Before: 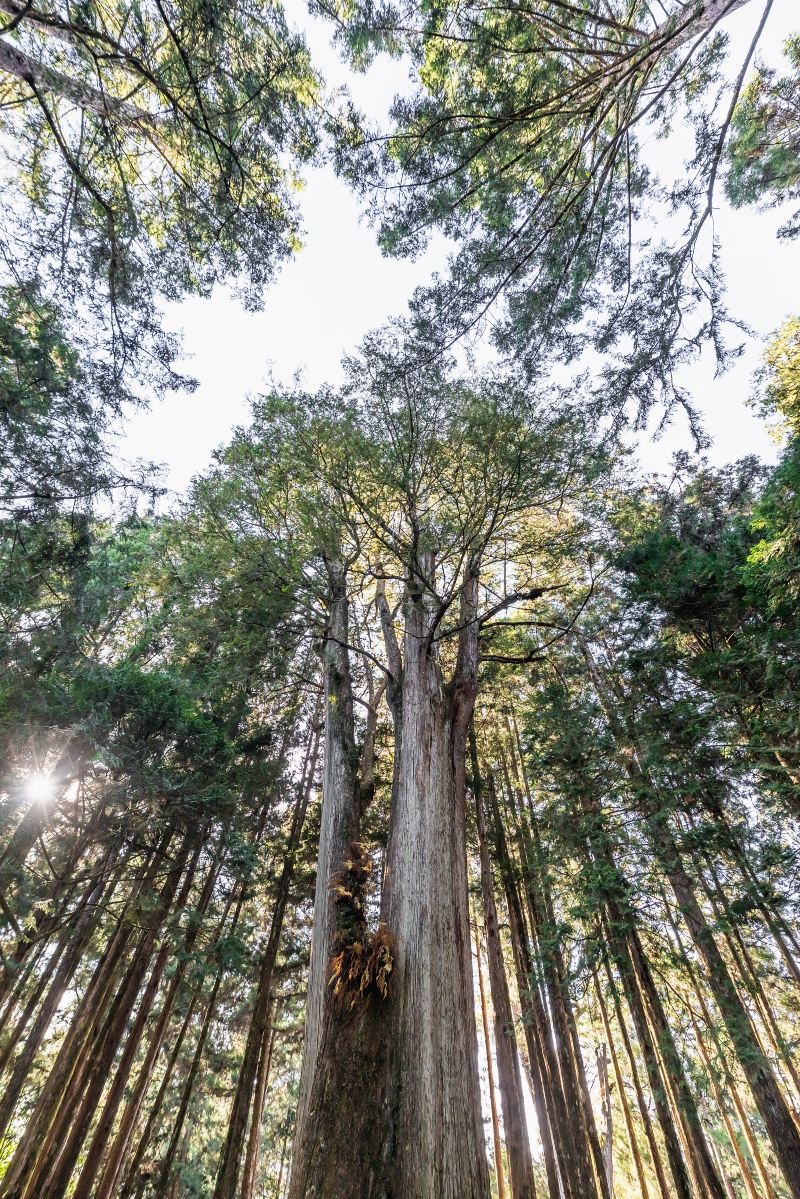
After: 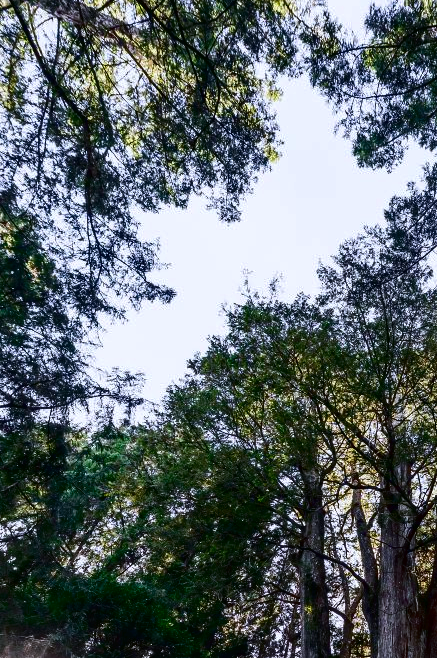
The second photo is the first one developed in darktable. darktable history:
contrast brightness saturation: contrast 0.09, brightness -0.59, saturation 0.17
tone curve: curves: ch0 [(0, 0) (0.003, 0.013) (0.011, 0.017) (0.025, 0.028) (0.044, 0.049) (0.069, 0.07) (0.1, 0.103) (0.136, 0.143) (0.177, 0.186) (0.224, 0.232) (0.277, 0.282) (0.335, 0.333) (0.399, 0.405) (0.468, 0.477) (0.543, 0.54) (0.623, 0.627) (0.709, 0.709) (0.801, 0.798) (0.898, 0.902) (1, 1)], preserve colors none
color calibration: illuminant as shot in camera, x 0.358, y 0.373, temperature 4628.91 K
crop and rotate: left 3.047%, top 7.509%, right 42.236%, bottom 37.598%
